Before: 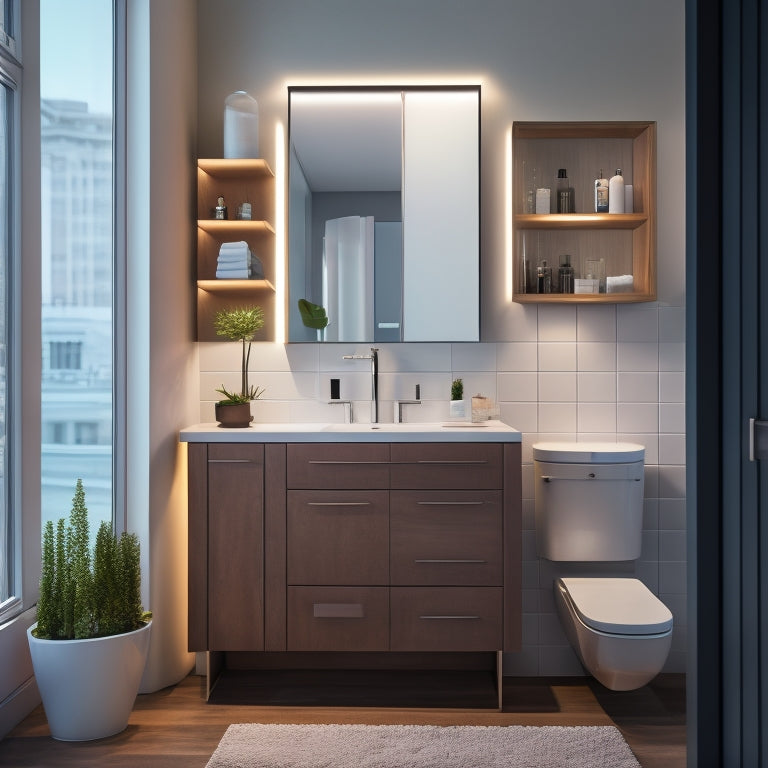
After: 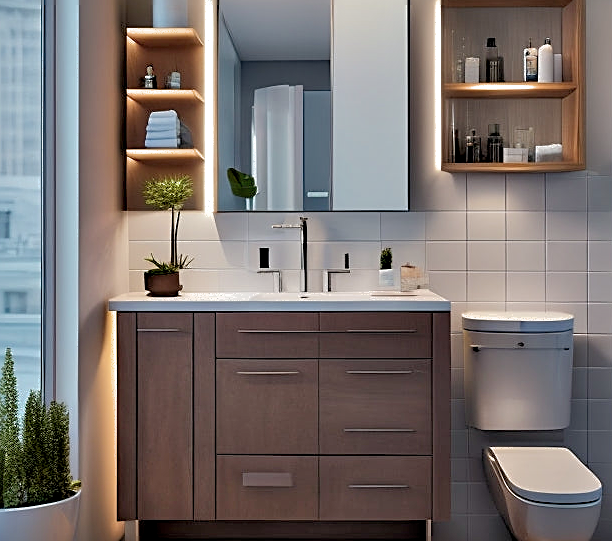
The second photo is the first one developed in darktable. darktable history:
sharpen: amount 0.561
shadows and highlights: on, module defaults
contrast equalizer: y [[0.6 ×6], [0.55 ×6], [0 ×6], [0 ×6], [0 ×6]]
filmic rgb: black relative exposure -15.14 EV, white relative exposure 3 EV, target black luminance 0%, hardness 9.21, latitude 98.01%, contrast 0.912, shadows ↔ highlights balance 0.349%
color balance rgb: perceptual saturation grading › global saturation 0.48%
crop: left 9.358%, top 17.123%, right 10.923%, bottom 12.391%
